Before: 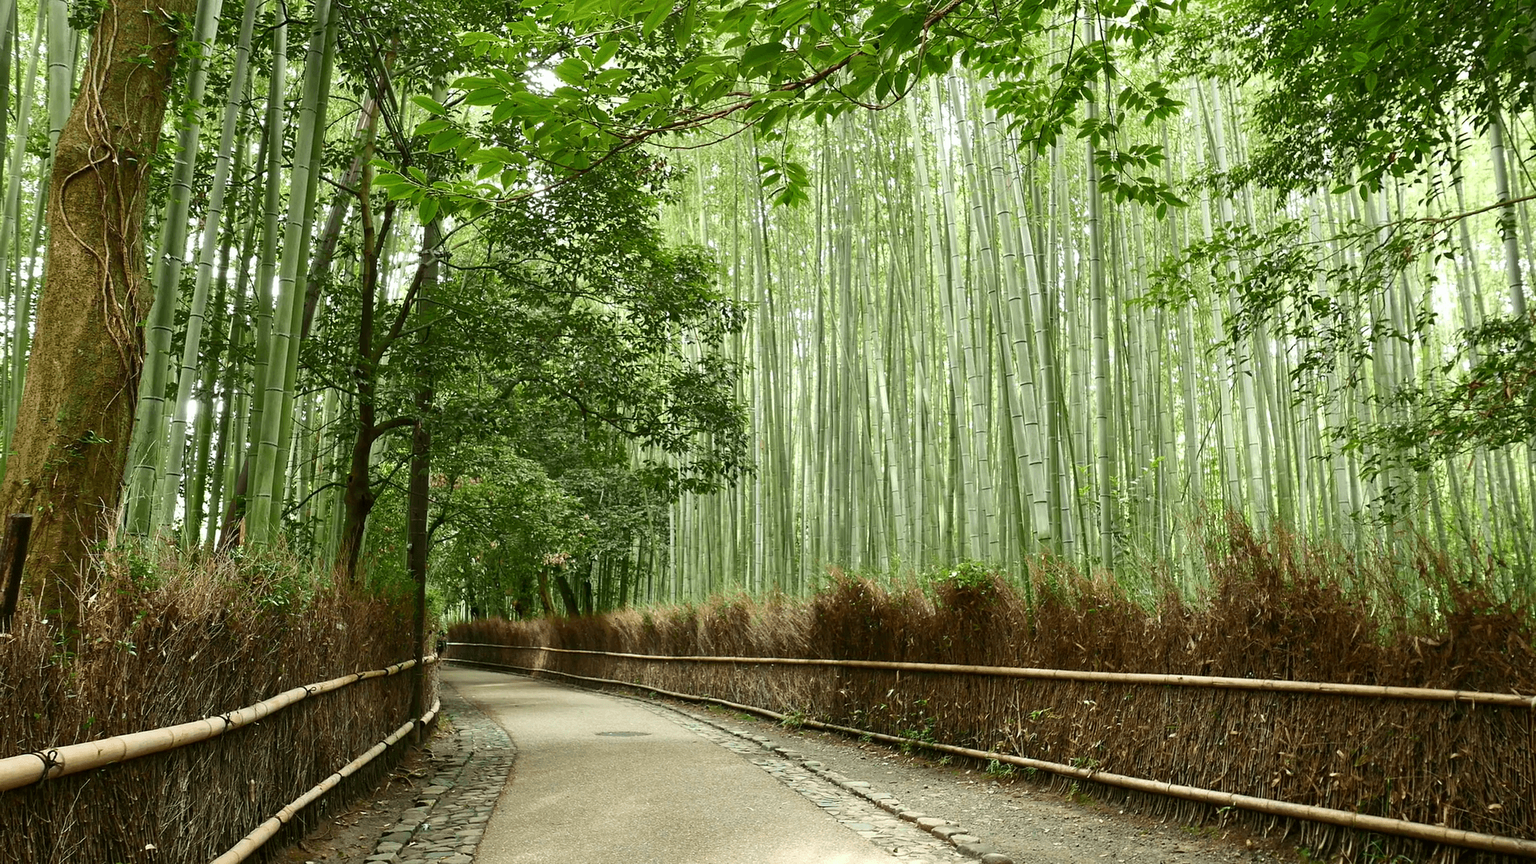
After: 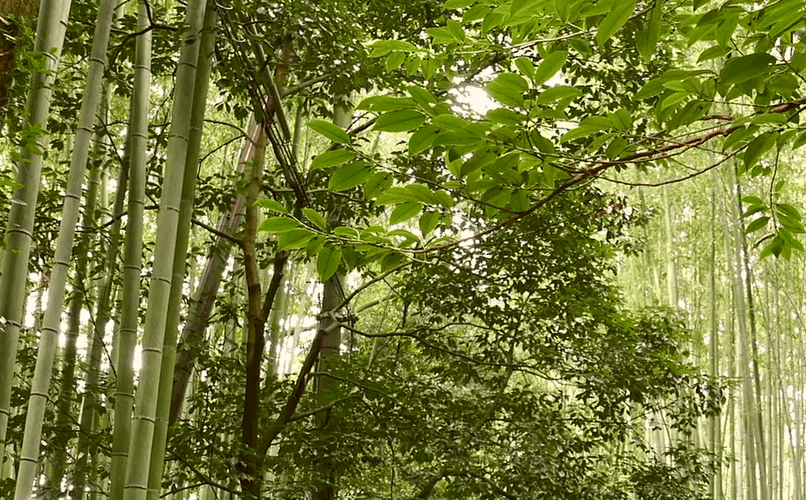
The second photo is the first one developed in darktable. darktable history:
crop and rotate: left 10.817%, top 0.062%, right 47.194%, bottom 53.626%
color correction: highlights a* 6.27, highlights b* 8.19, shadows a* 5.94, shadows b* 7.23, saturation 0.9
